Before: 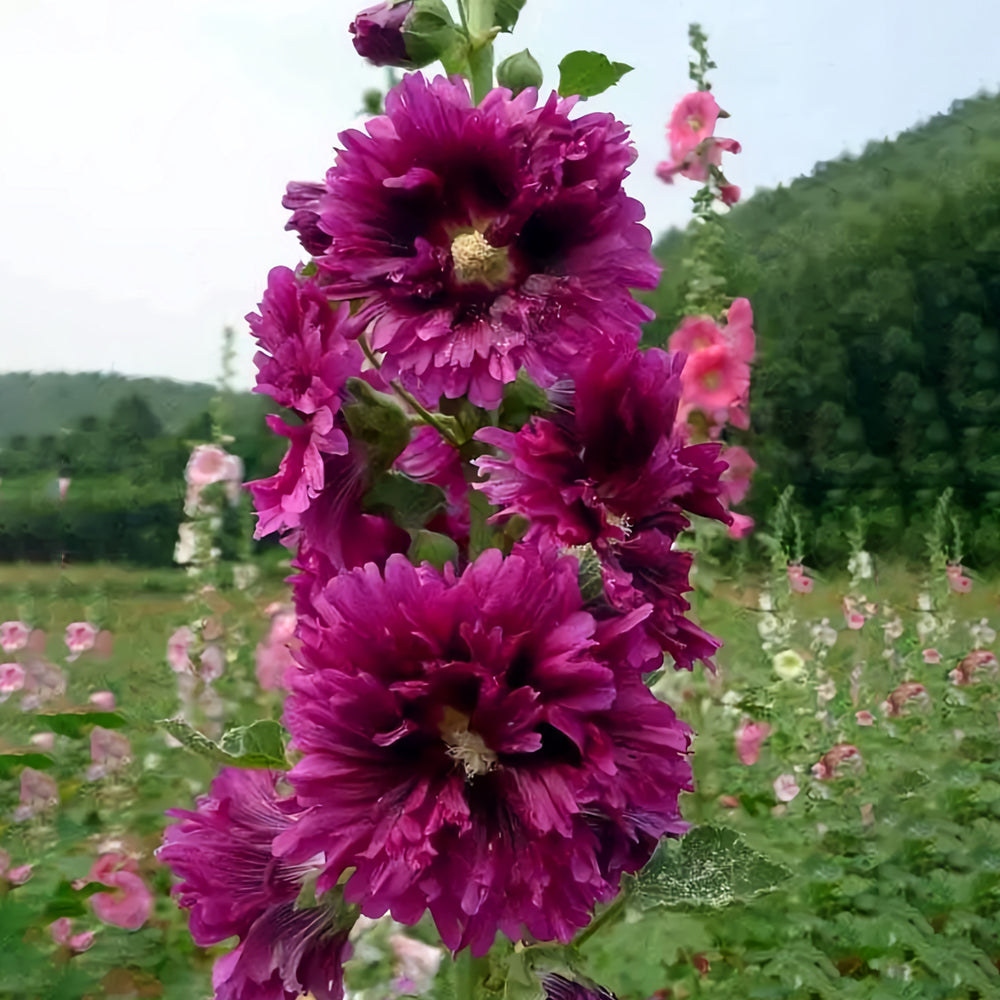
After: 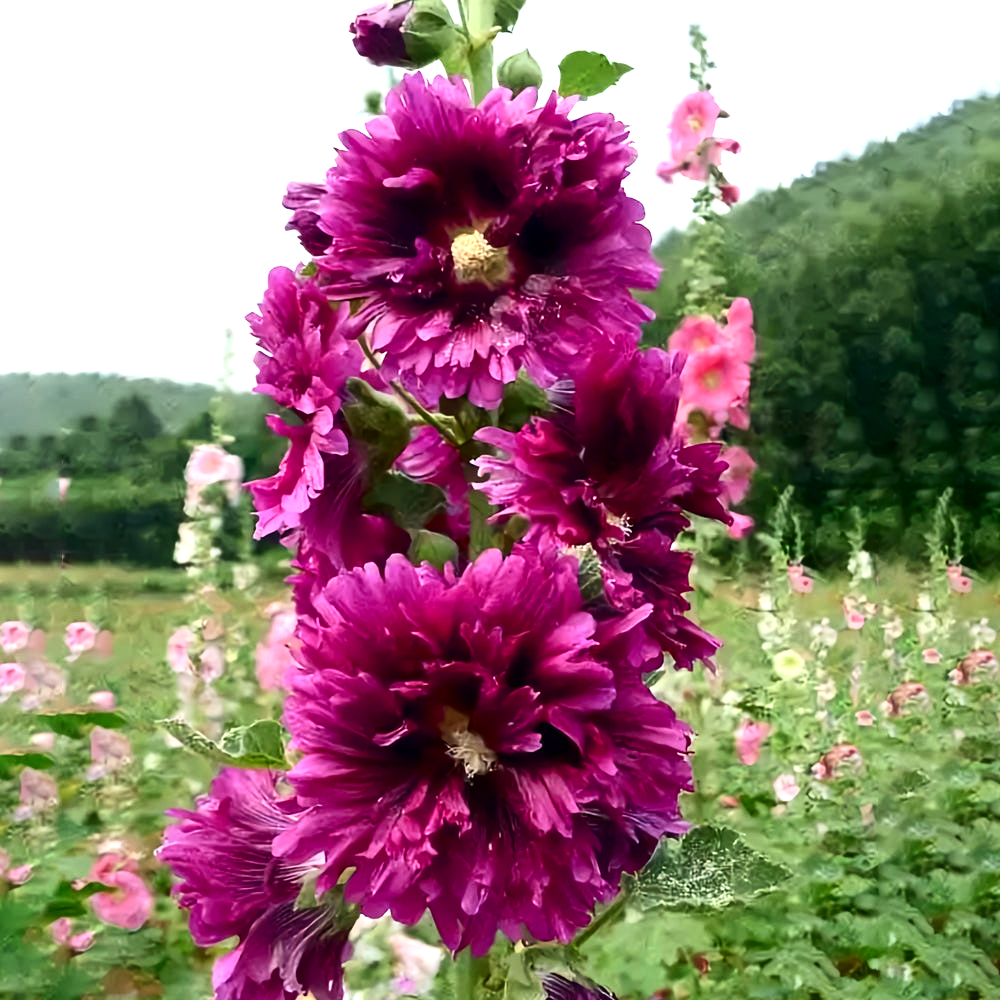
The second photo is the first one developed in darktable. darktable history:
contrast brightness saturation: contrast 0.22
exposure: exposure 0.766 EV, compensate highlight preservation false
